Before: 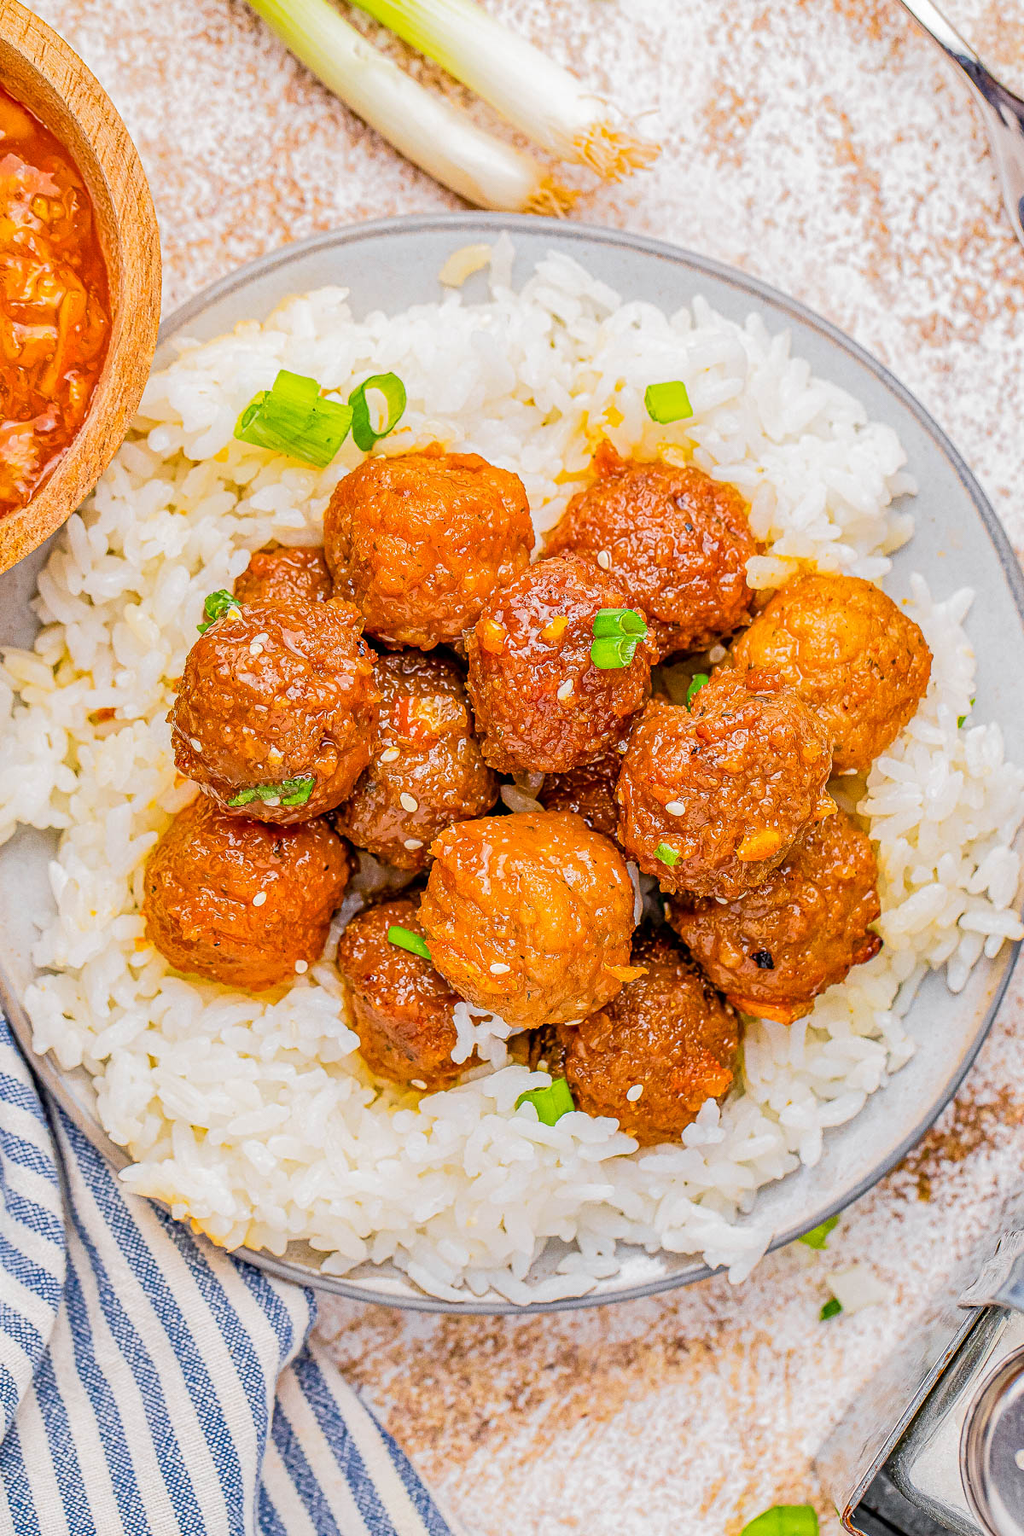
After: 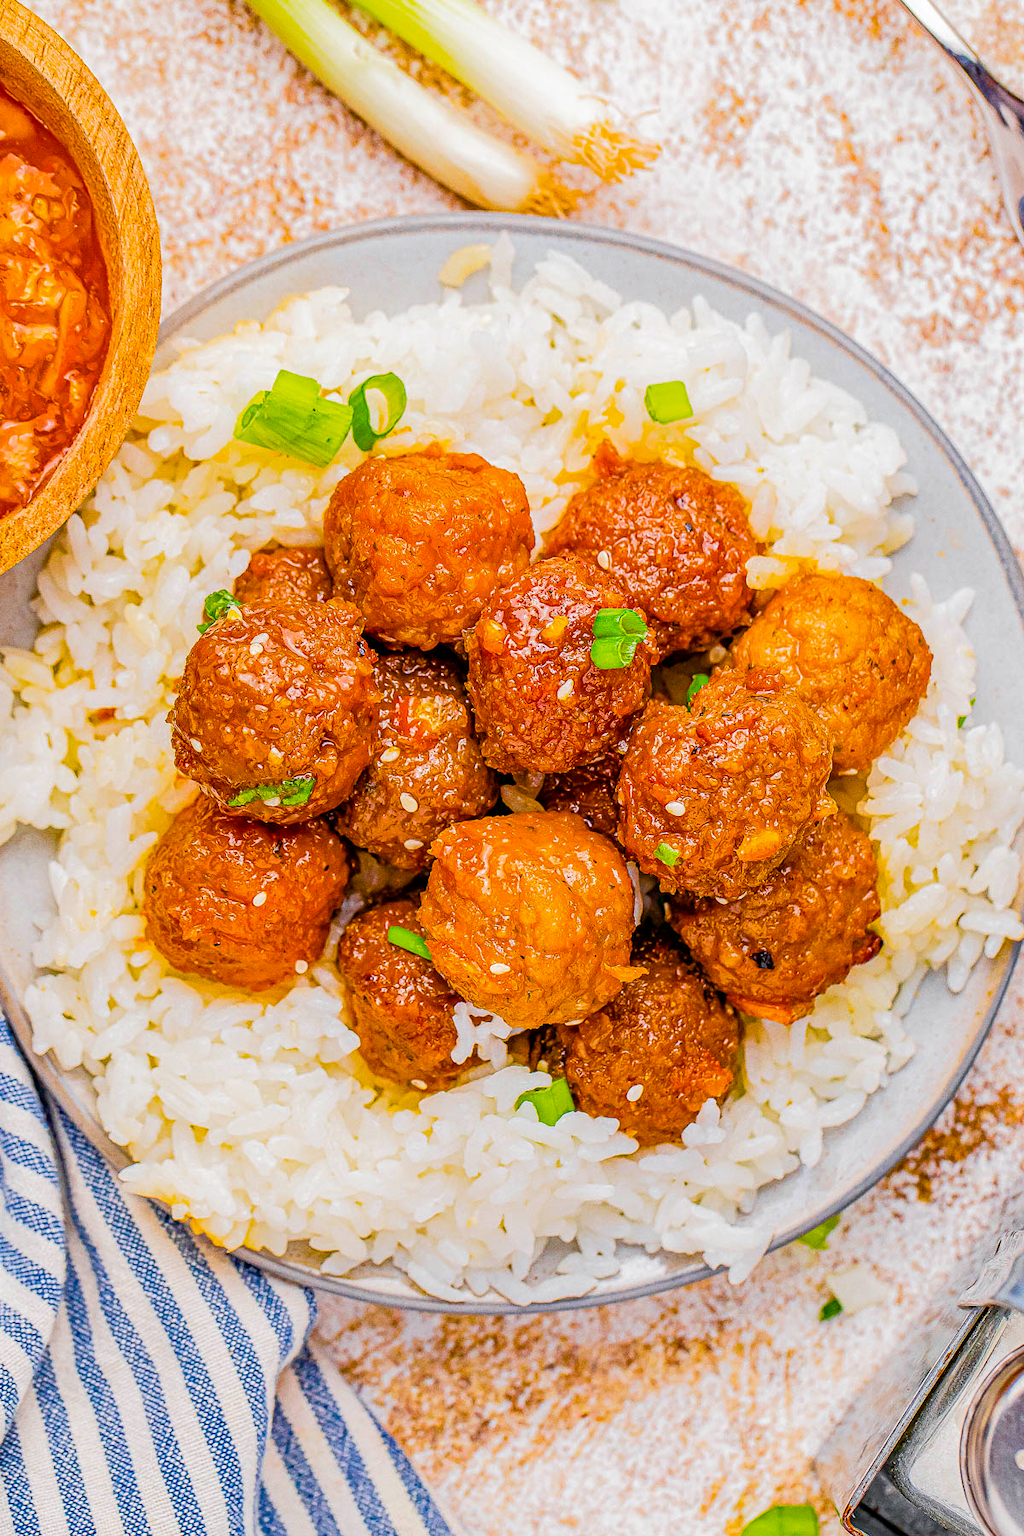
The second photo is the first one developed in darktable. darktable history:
color balance rgb: shadows lift › luminance -9.273%, perceptual saturation grading › global saturation 36.853%, perceptual saturation grading › shadows 35.652%
